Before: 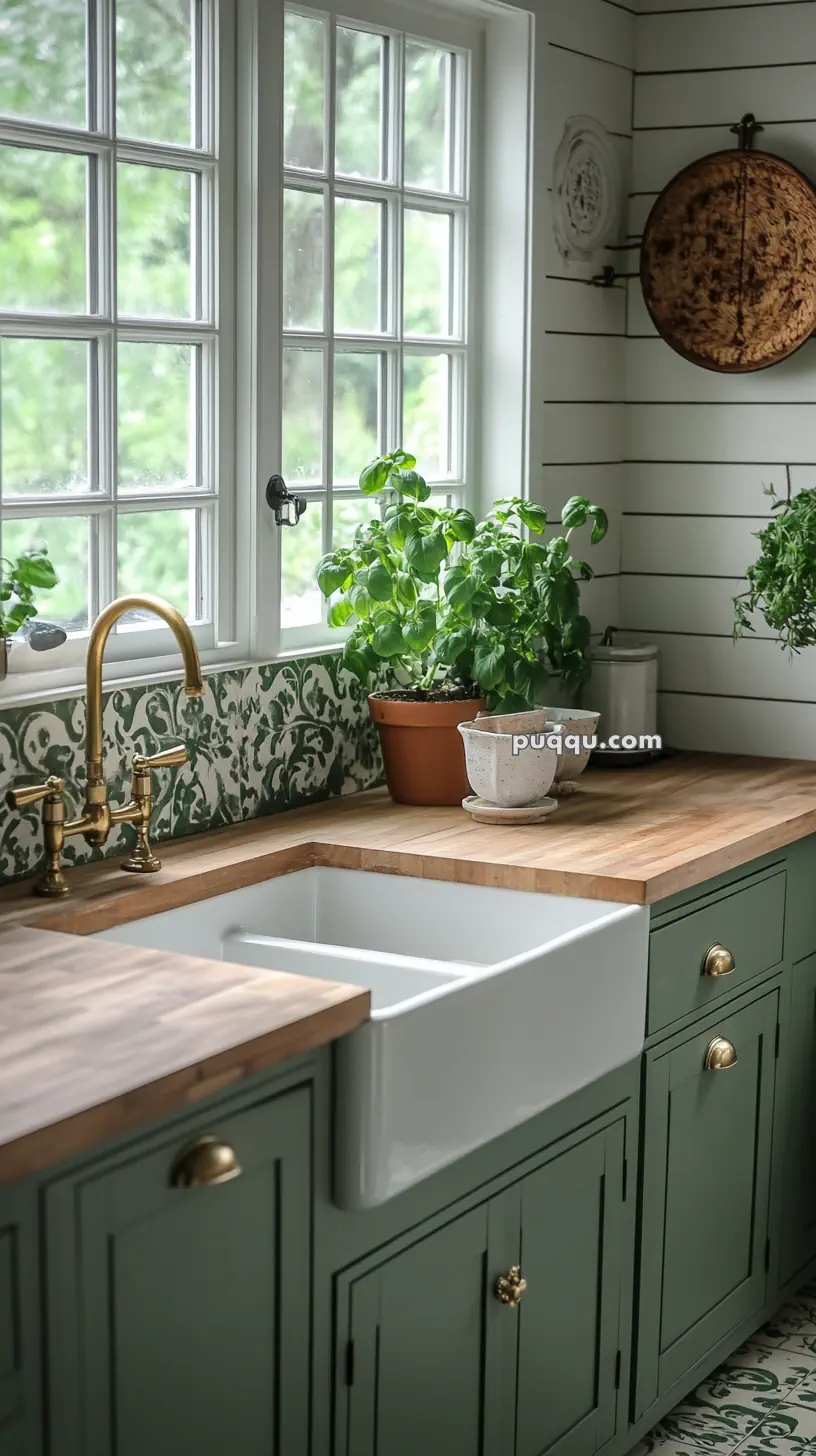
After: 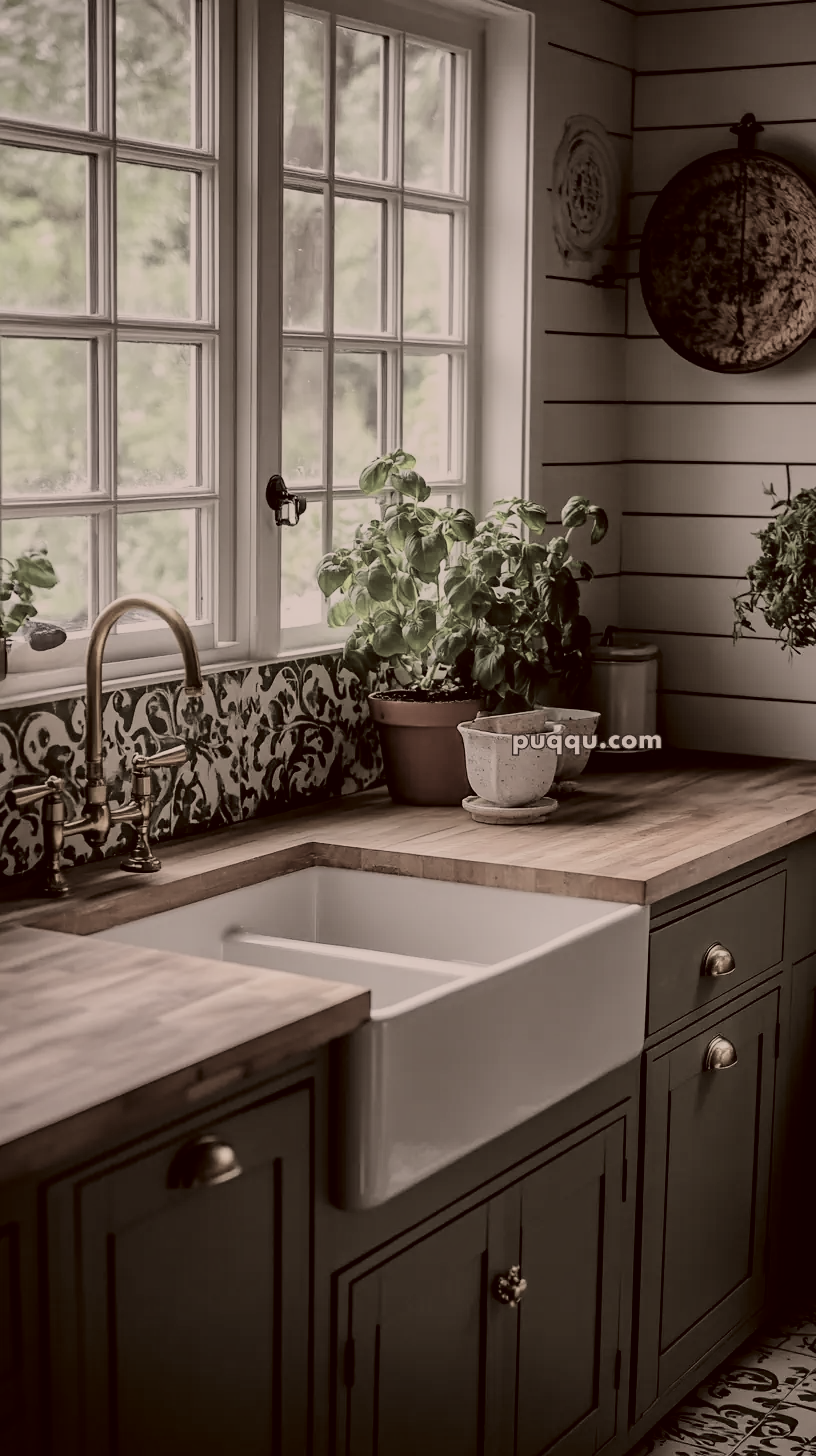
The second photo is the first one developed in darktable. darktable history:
exposure: exposure -0.565 EV, compensate highlight preservation false
haze removal: strength 0.112, distance 0.248, compatibility mode true, adaptive false
filmic rgb: black relative exposure -5.1 EV, white relative exposure 3.99 EV, hardness 2.89, contrast 1.299, highlights saturation mix -30.16%, color science v5 (2021), contrast in shadows safe, contrast in highlights safe
color correction: highlights a* 6.34, highlights b* 7.42, shadows a* 6.1, shadows b* 6.89, saturation 0.927
